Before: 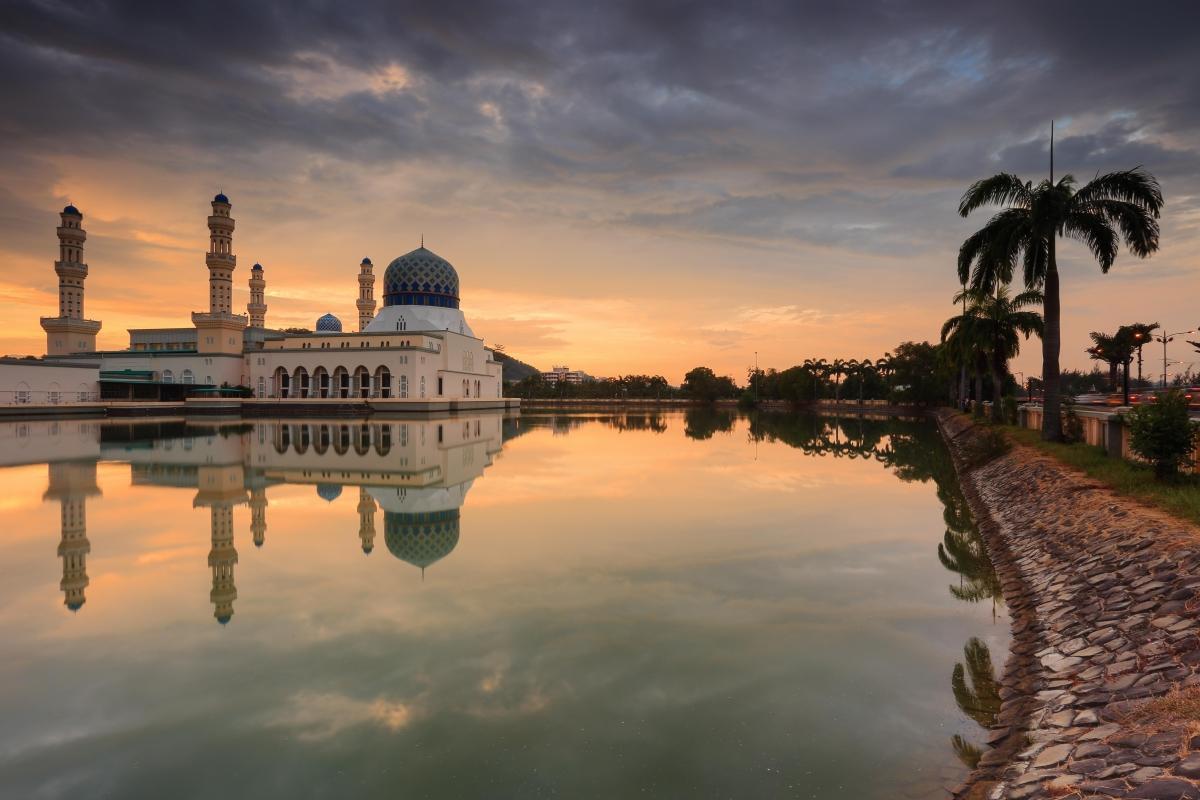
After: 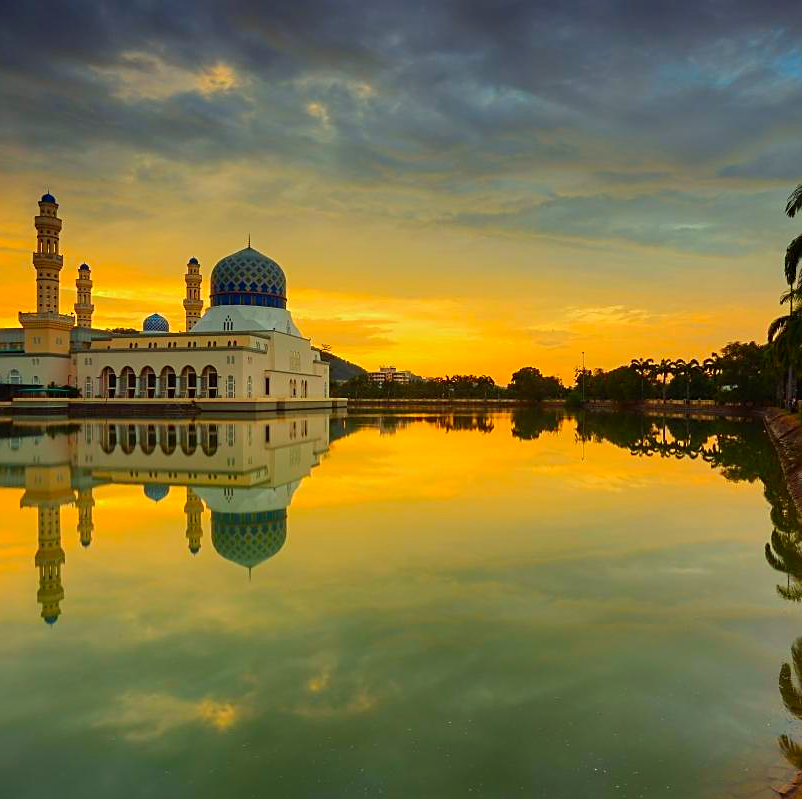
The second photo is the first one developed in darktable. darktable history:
crop and rotate: left 14.419%, right 18.711%
color correction: highlights a* -11.1, highlights b* 9.96, saturation 1.72
sharpen: on, module defaults
shadows and highlights: radius 117.72, shadows 41.75, highlights -61.83, soften with gaussian
